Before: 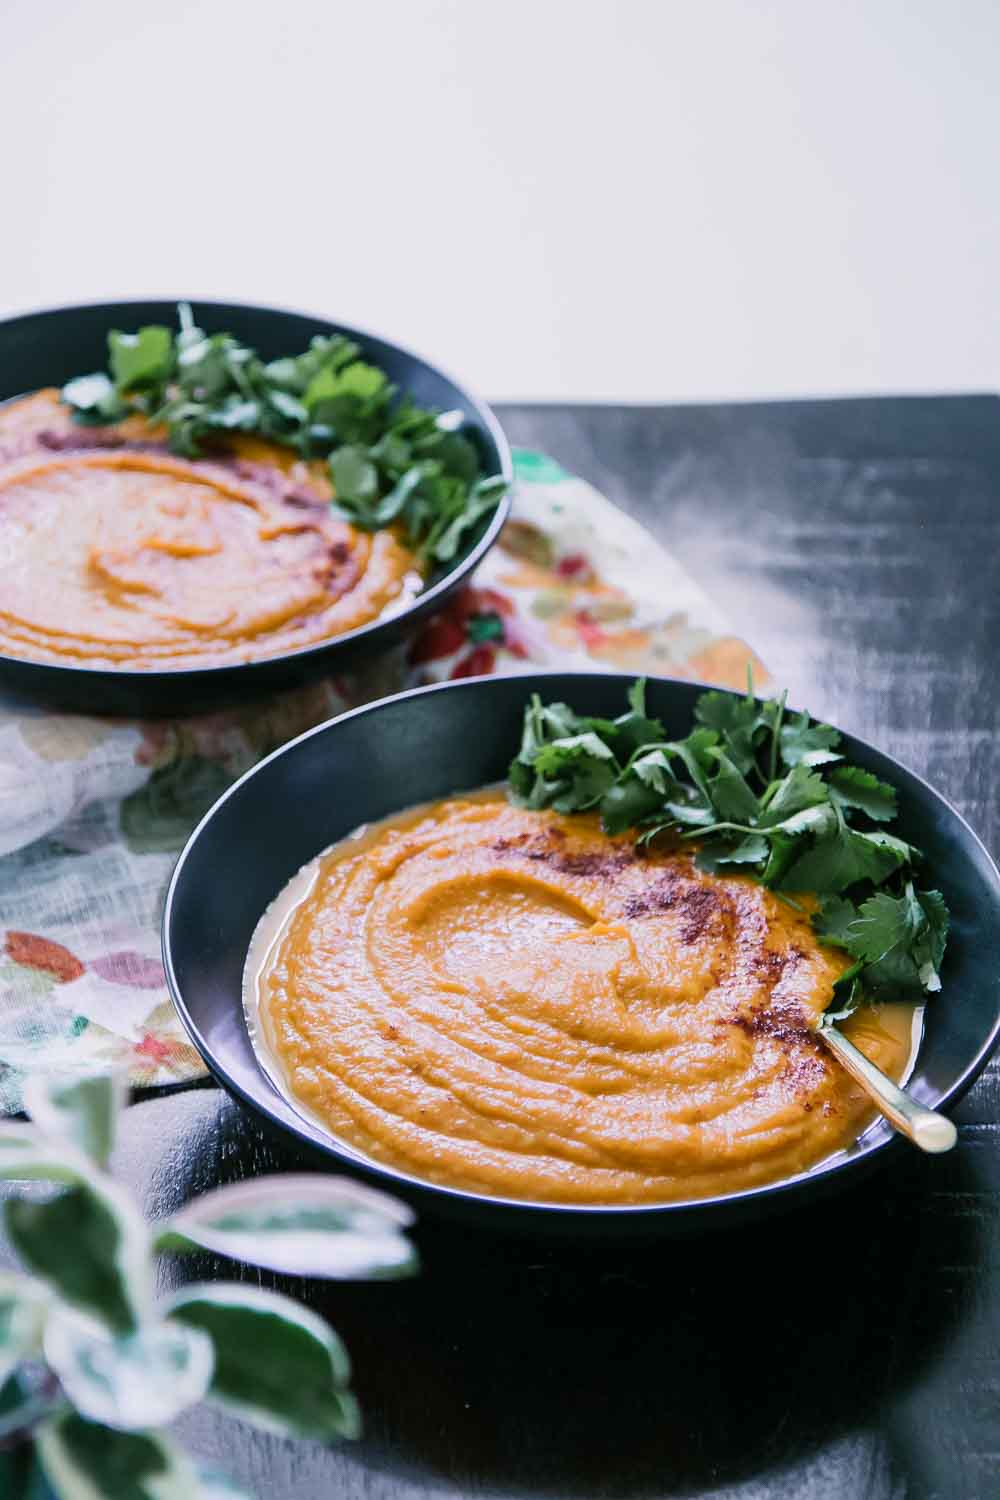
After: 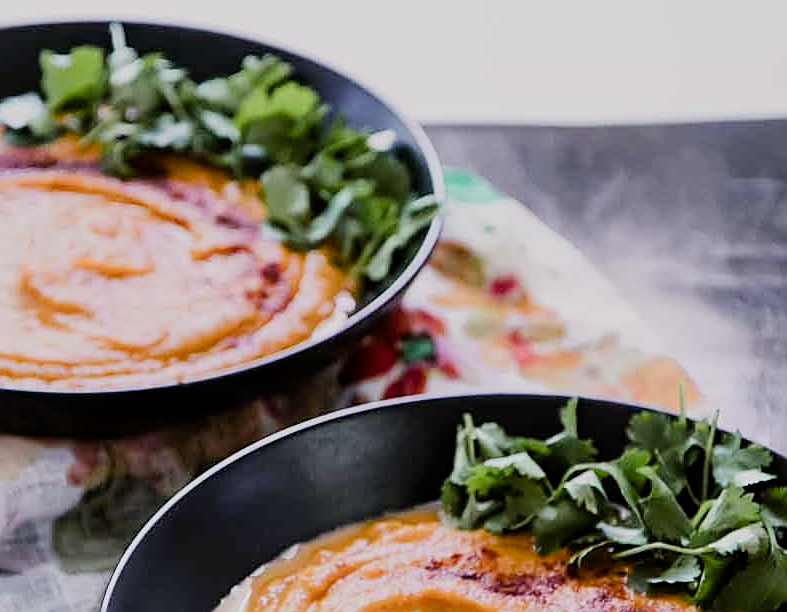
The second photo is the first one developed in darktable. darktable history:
crop: left 6.821%, top 18.71%, right 14.384%, bottom 40.462%
filmic rgb: black relative exposure -7.65 EV, white relative exposure 4.56 EV, hardness 3.61
sharpen: on, module defaults
color balance rgb: power › chroma 1.56%, power › hue 26.02°, perceptual saturation grading › global saturation 0.023%, perceptual saturation grading › highlights -14.972%, perceptual saturation grading › shadows 25.636%, perceptual brilliance grading › highlights 9.346%, perceptual brilliance grading › mid-tones 5.416%
local contrast: mode bilateral grid, contrast 15, coarseness 36, detail 105%, midtone range 0.2
